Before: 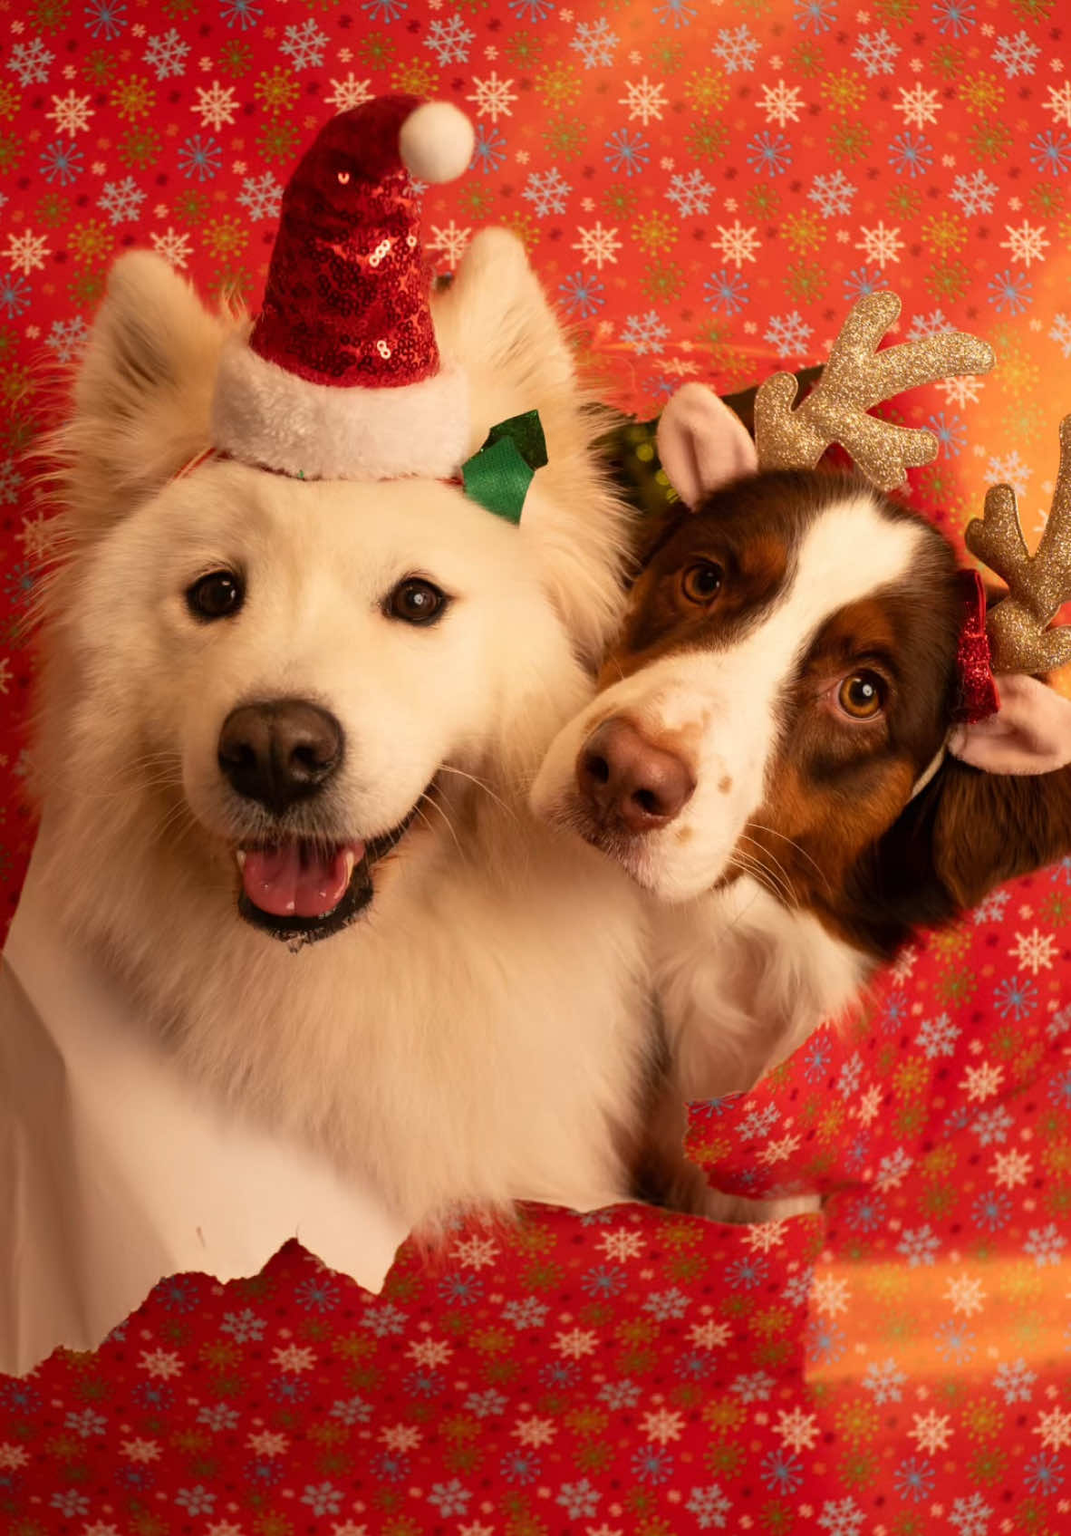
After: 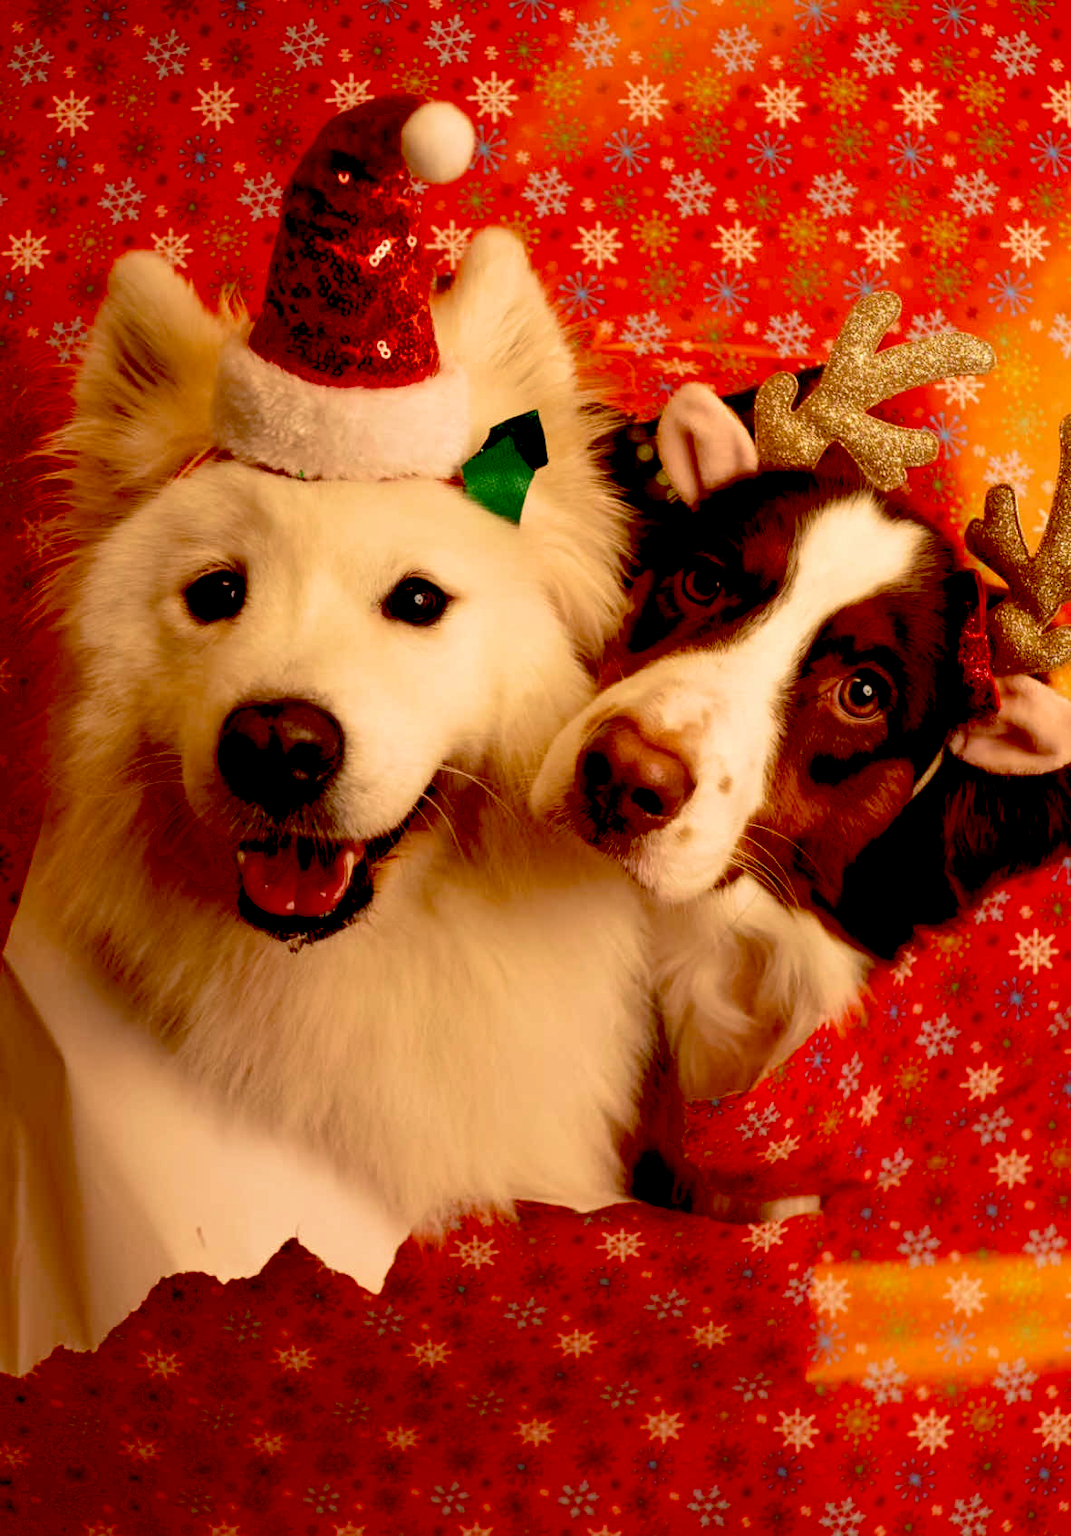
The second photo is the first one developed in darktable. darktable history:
velvia: strength 44.84%
exposure: black level correction 0.056, compensate highlight preservation false
